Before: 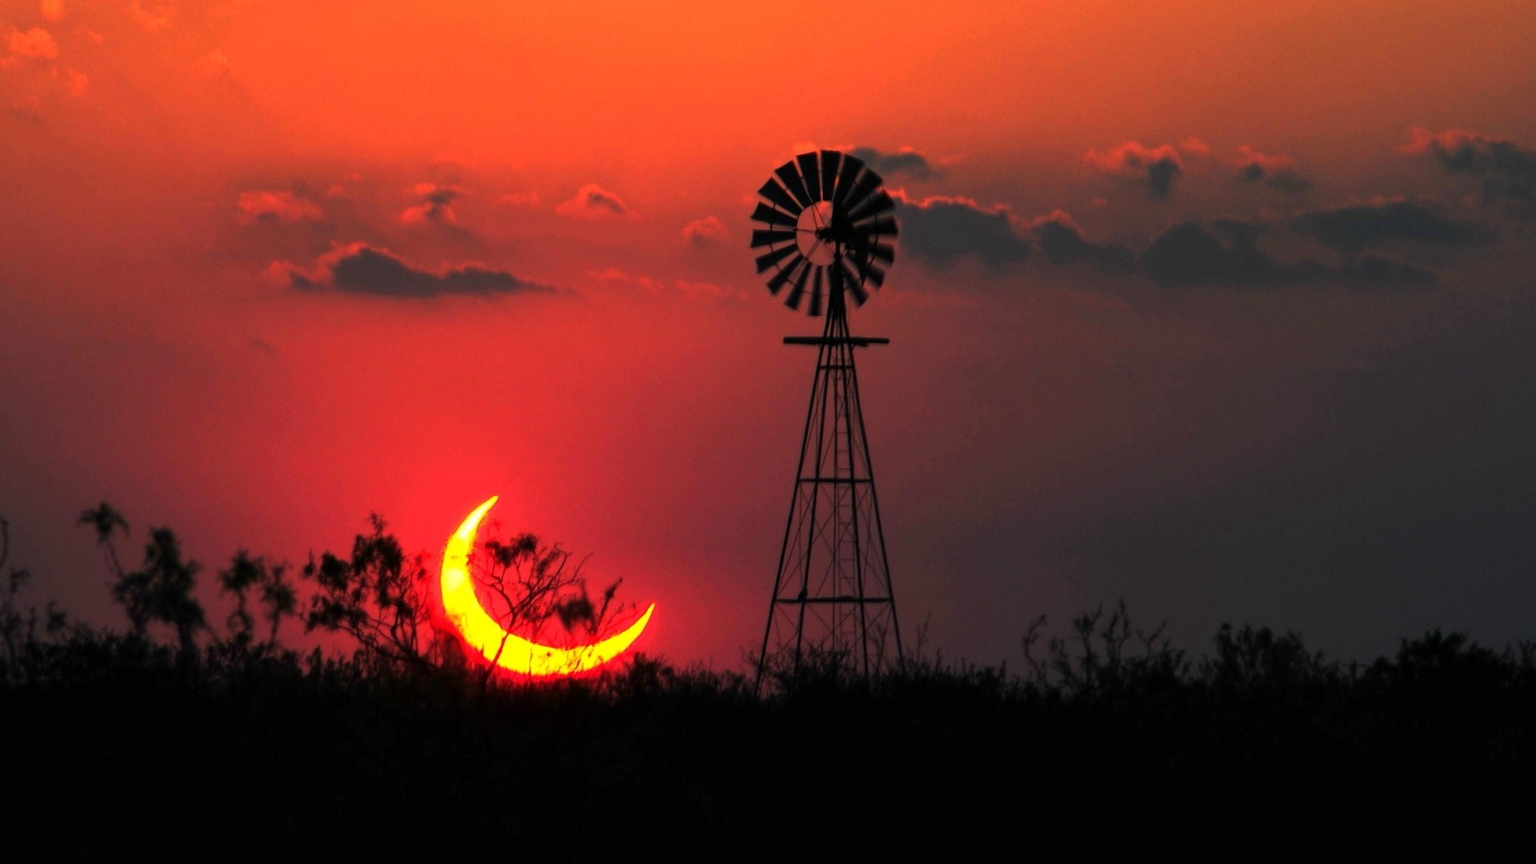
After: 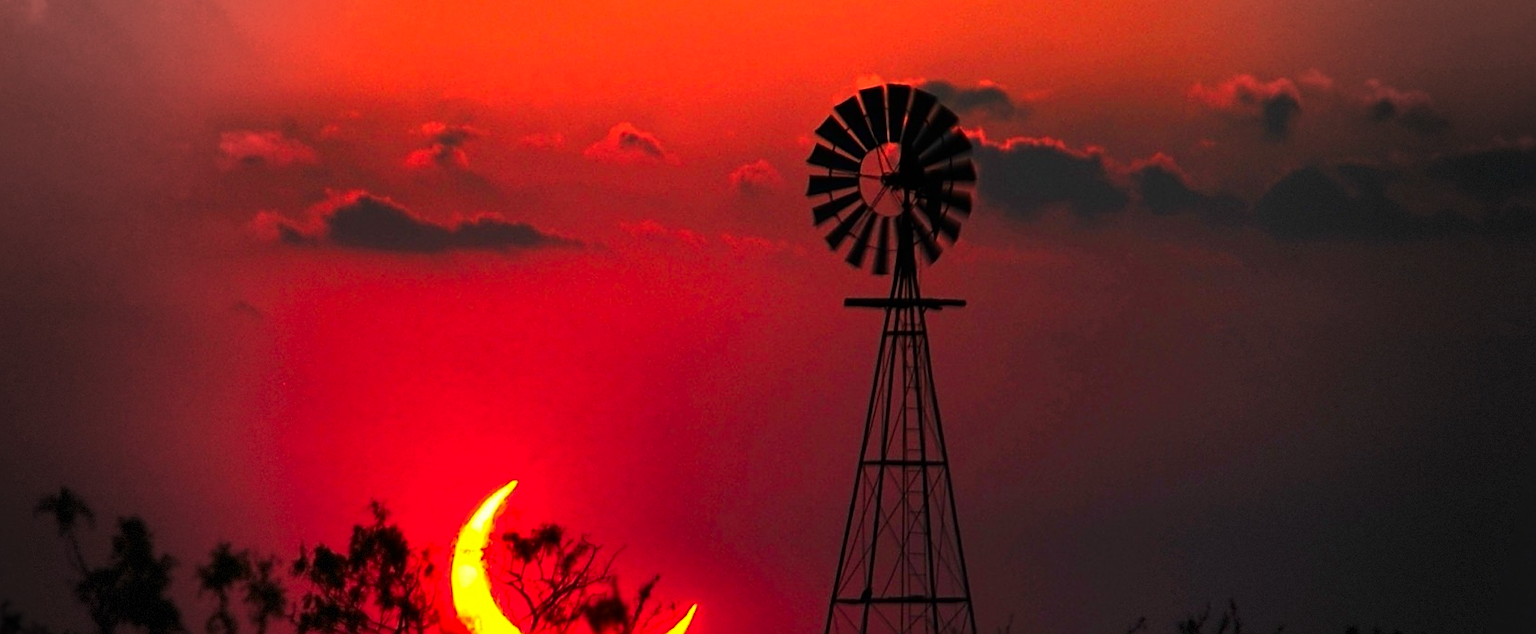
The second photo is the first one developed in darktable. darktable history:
sharpen: on, module defaults
contrast brightness saturation: contrast 0.131, brightness -0.052, saturation 0.152
vignetting: fall-off start 63.95%, width/height ratio 0.878, dithering 8-bit output
crop: left 3.12%, top 8.907%, right 9.641%, bottom 26.973%
